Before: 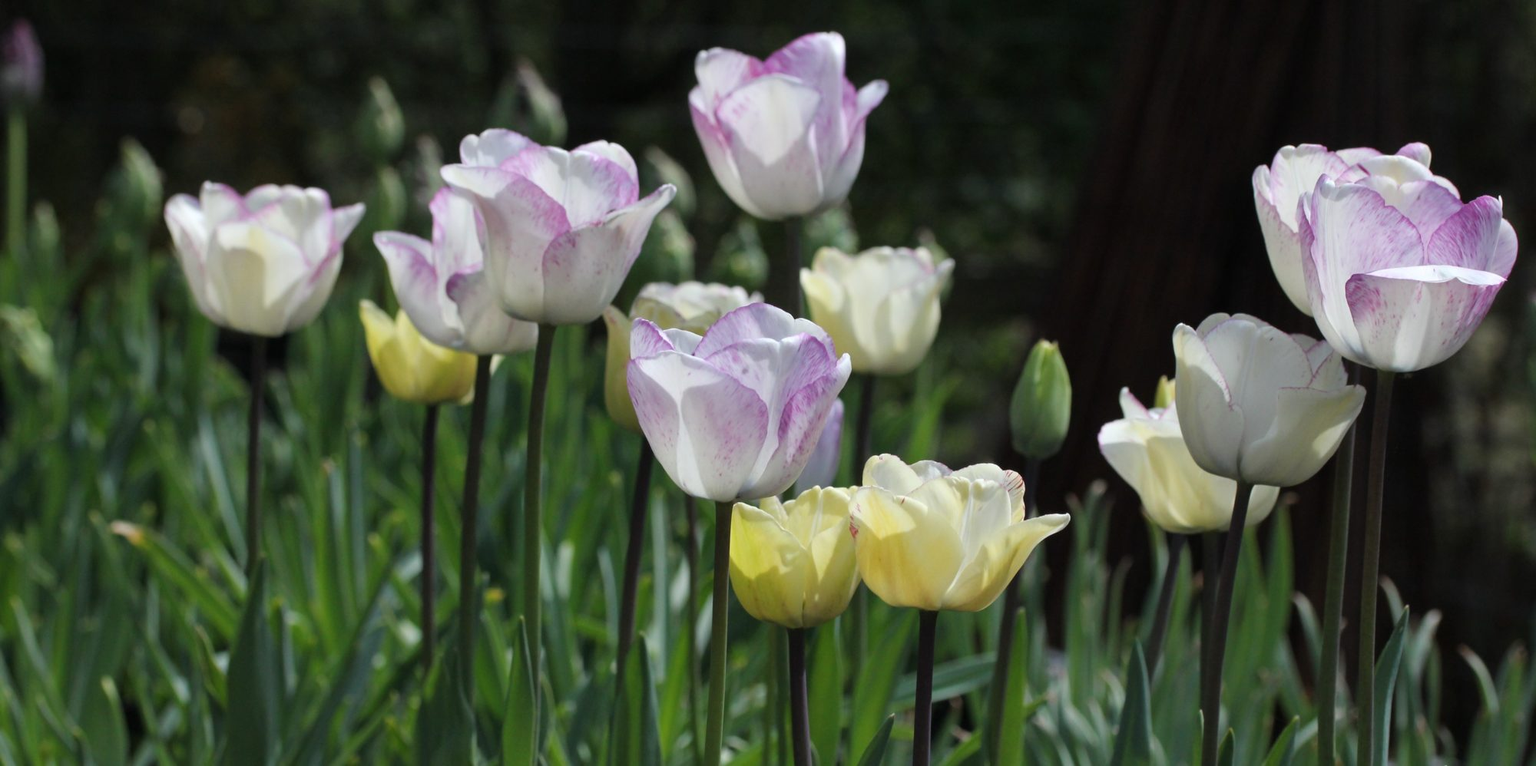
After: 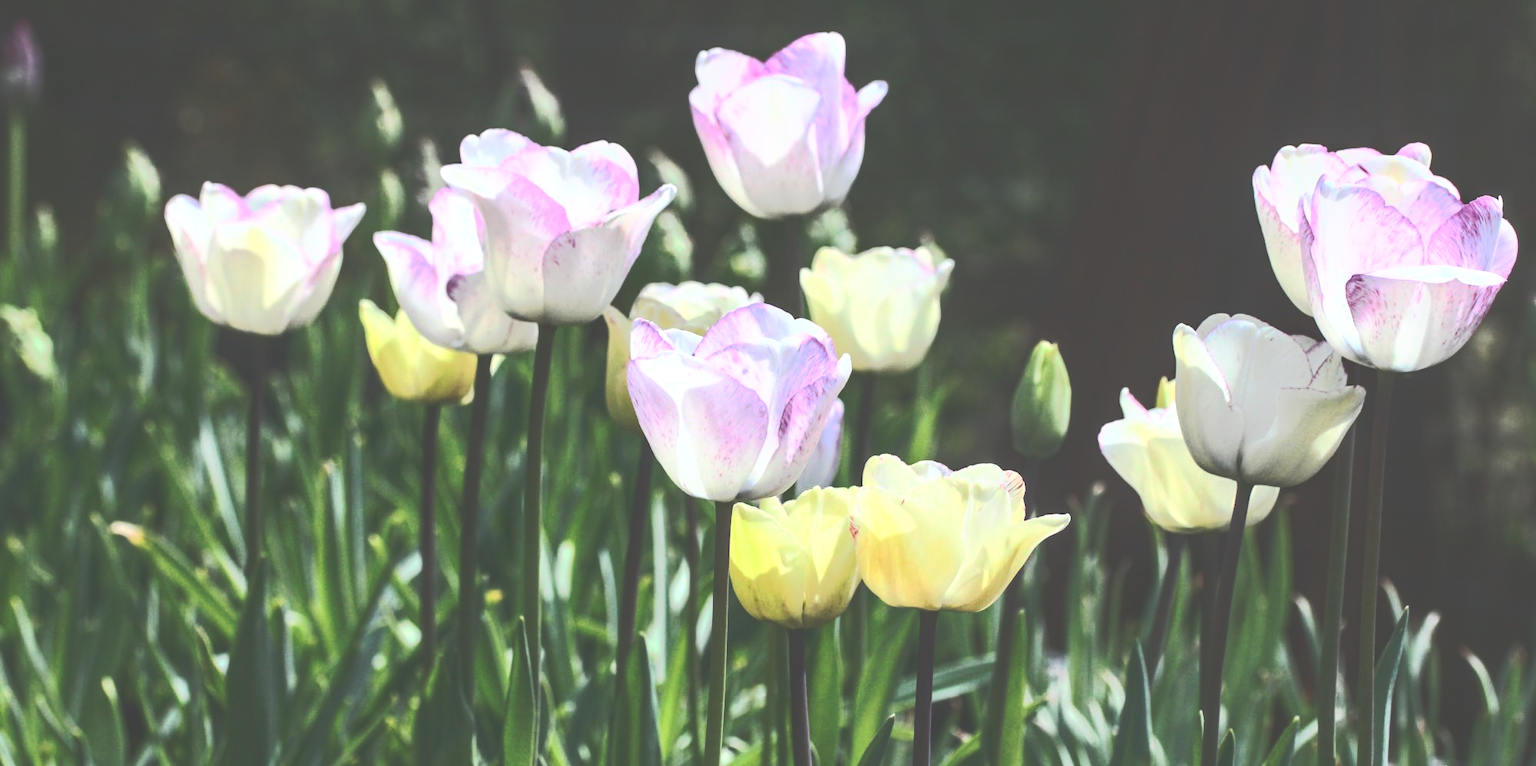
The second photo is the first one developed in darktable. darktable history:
local contrast: on, module defaults
base curve: curves: ch0 [(0, 0.015) (0.085, 0.116) (0.134, 0.298) (0.19, 0.545) (0.296, 0.764) (0.599, 0.982) (1, 1)]
tone curve: curves: ch0 [(0, 0) (0.003, 0.264) (0.011, 0.264) (0.025, 0.265) (0.044, 0.269) (0.069, 0.273) (0.1, 0.28) (0.136, 0.292) (0.177, 0.309) (0.224, 0.336) (0.277, 0.371) (0.335, 0.412) (0.399, 0.469) (0.468, 0.533) (0.543, 0.595) (0.623, 0.66) (0.709, 0.73) (0.801, 0.8) (0.898, 0.854) (1, 1)], preserve colors none
